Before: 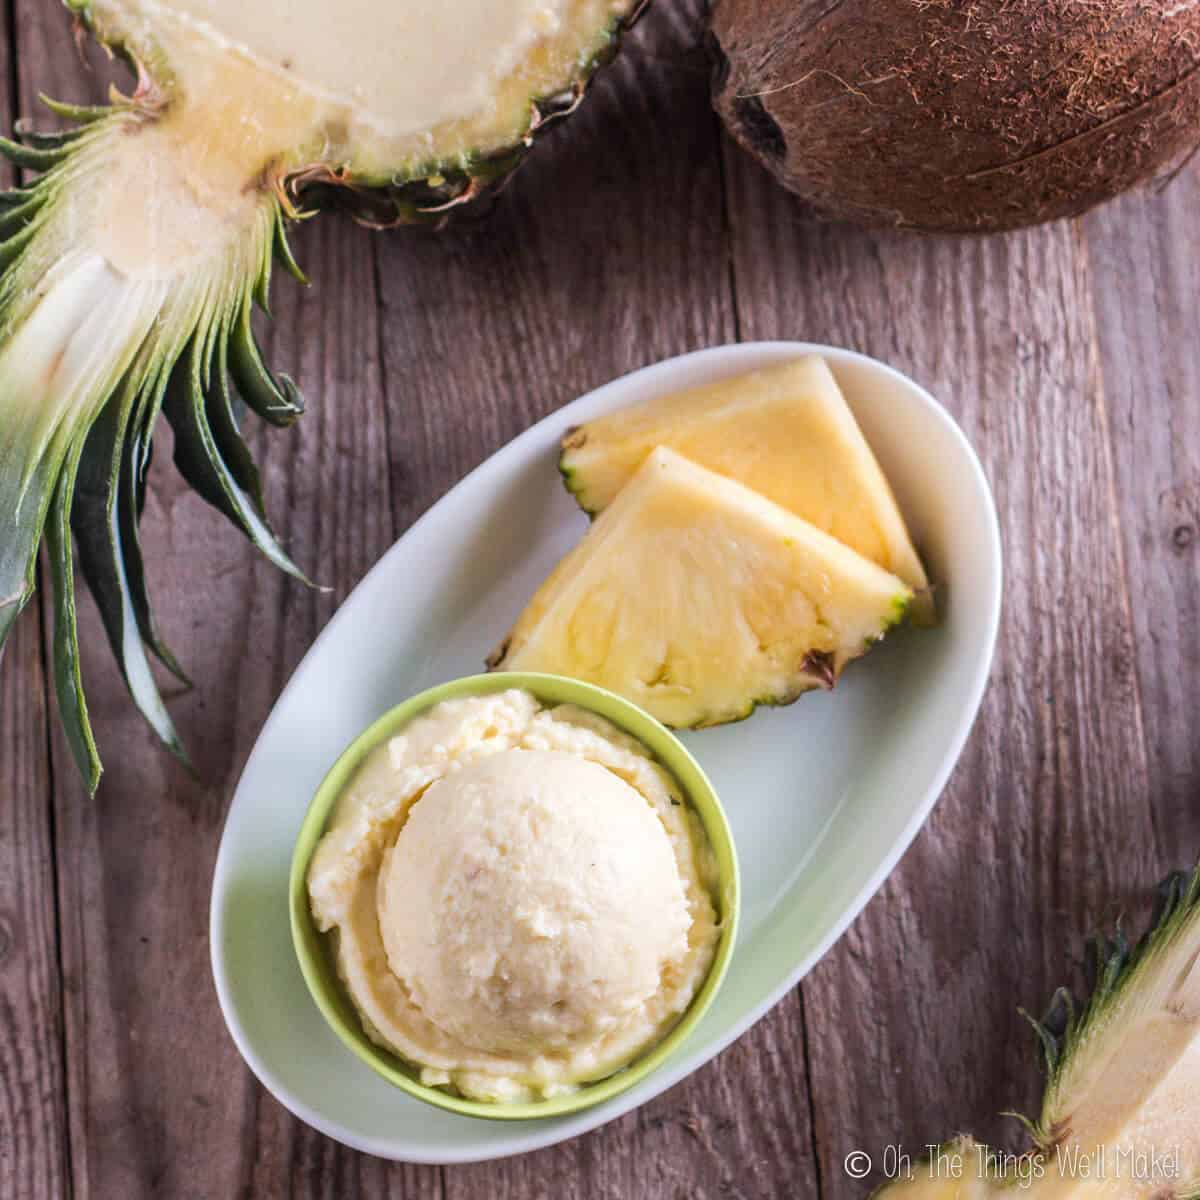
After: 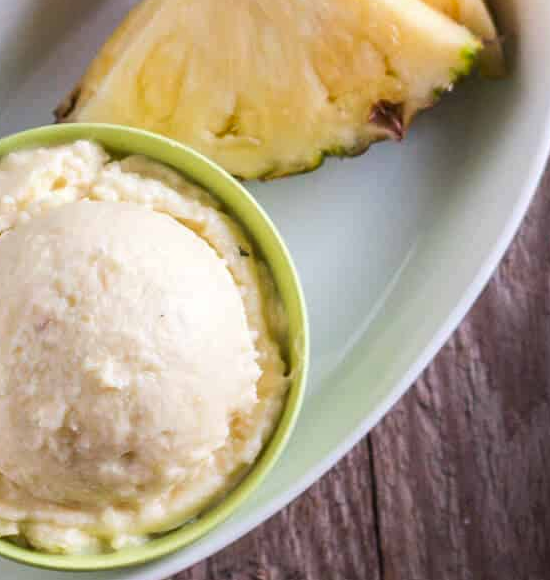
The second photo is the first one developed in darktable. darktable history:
shadows and highlights: radius 337.17, shadows 29.01, soften with gaussian
tone equalizer: on, module defaults
crop: left 35.976%, top 45.819%, right 18.162%, bottom 5.807%
